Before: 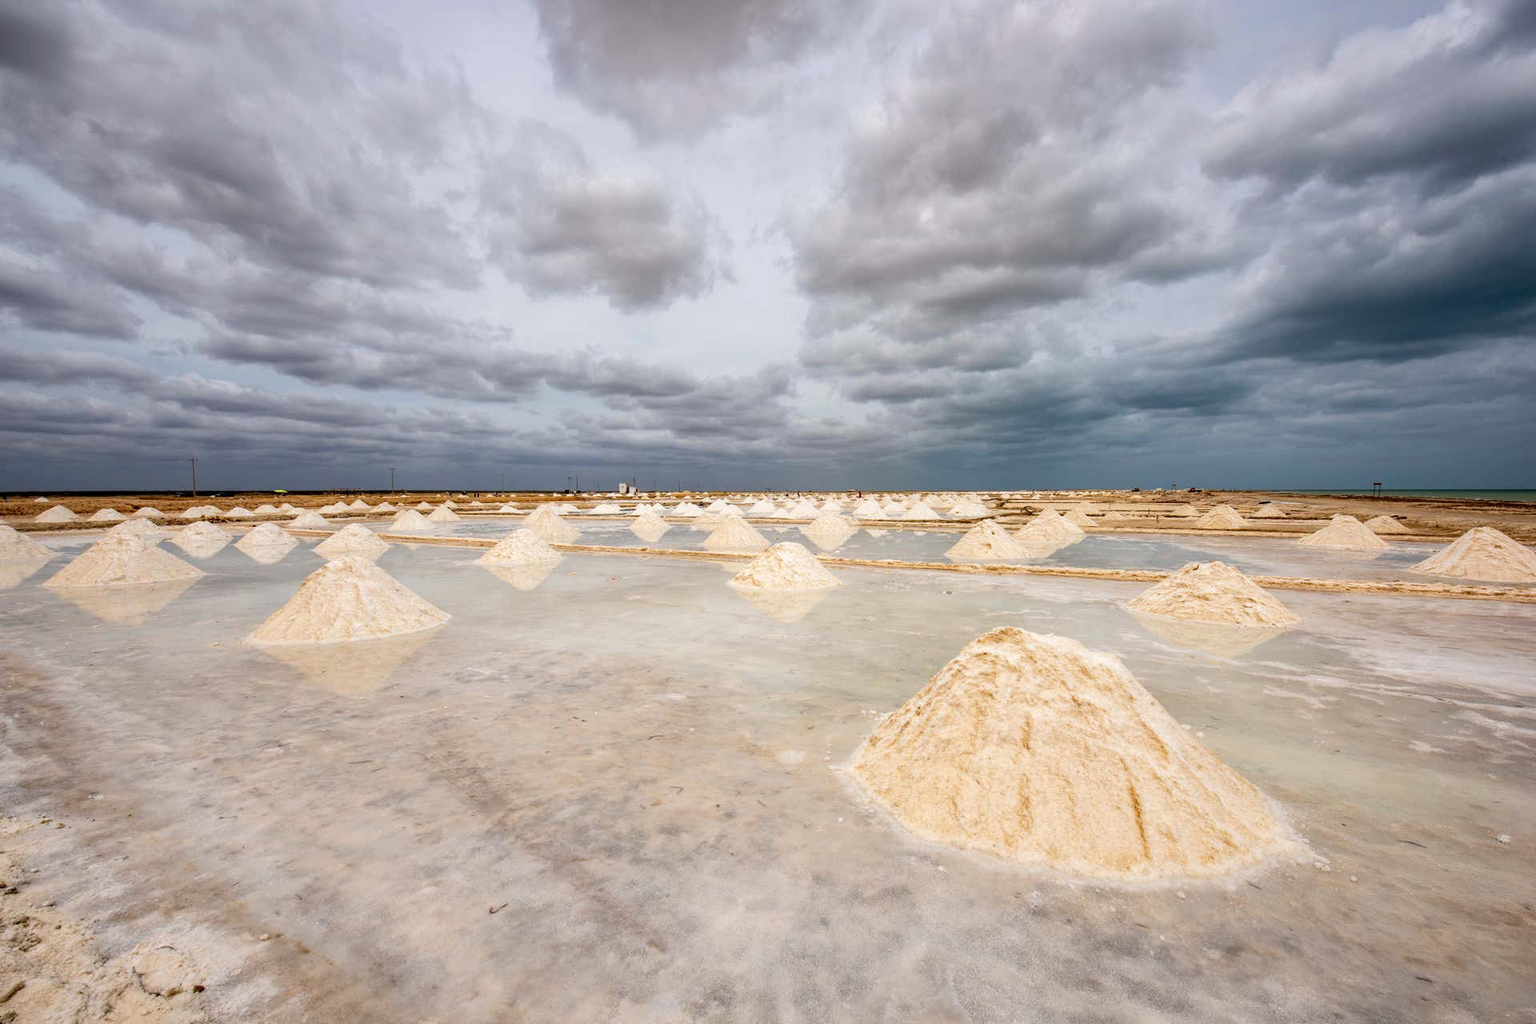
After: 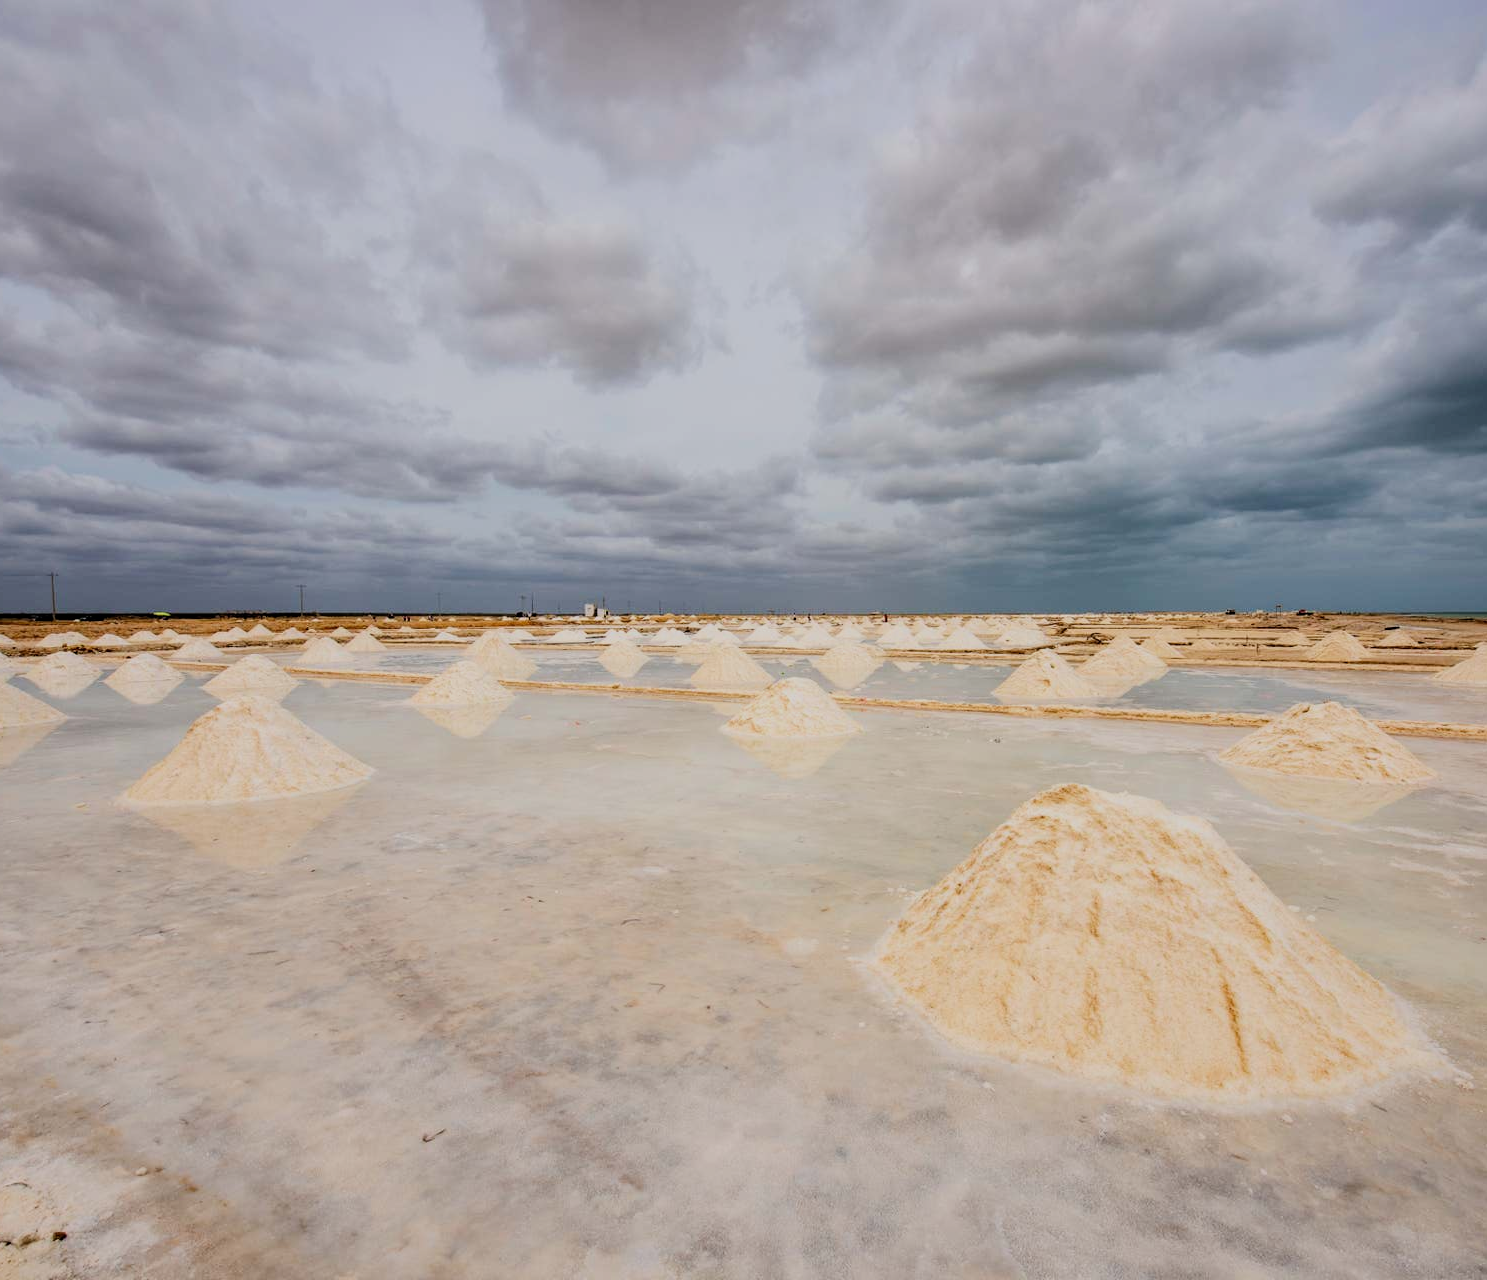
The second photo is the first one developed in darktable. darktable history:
filmic rgb: black relative exposure -7.48 EV, white relative exposure 4.83 EV, hardness 3.4, color science v6 (2022)
crop: left 9.88%, right 12.664%
